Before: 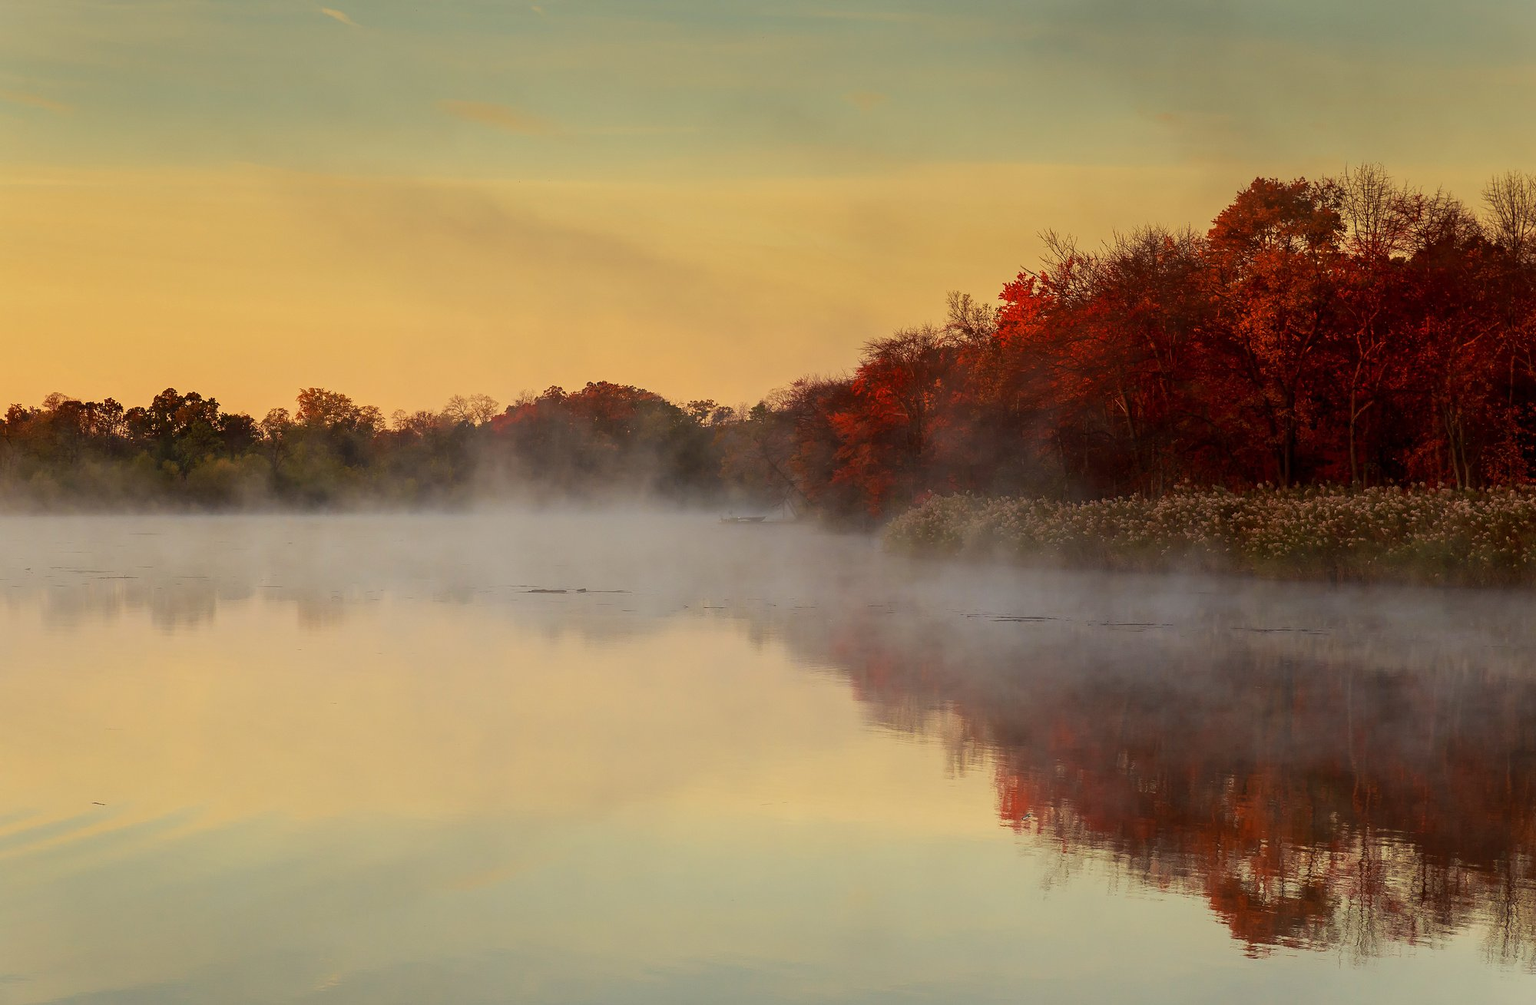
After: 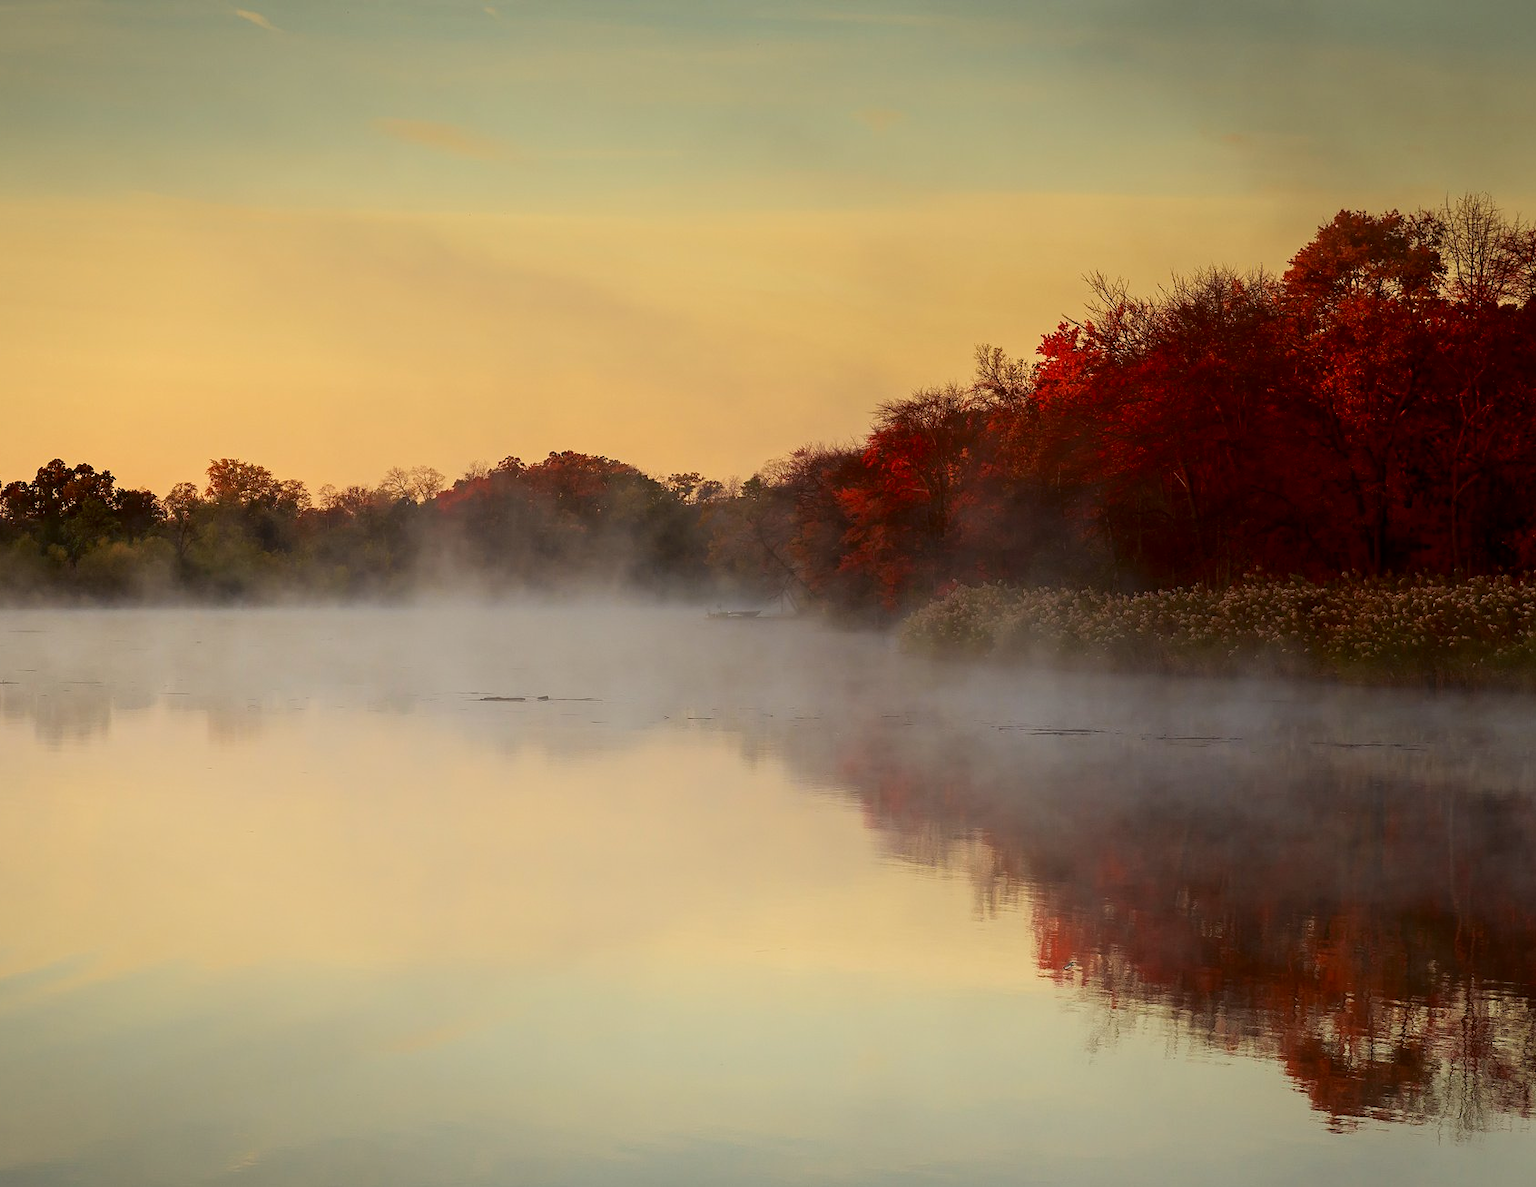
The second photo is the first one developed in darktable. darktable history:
crop: left 7.974%, right 7.392%
shadows and highlights: shadows -60.57, white point adjustment -5.38, highlights 59.78, highlights color adjustment 52.12%
vignetting: fall-off start 85.03%, fall-off radius 79.53%, saturation -0.023, center (-0.031, -0.046), width/height ratio 1.212
exposure: compensate highlight preservation false
